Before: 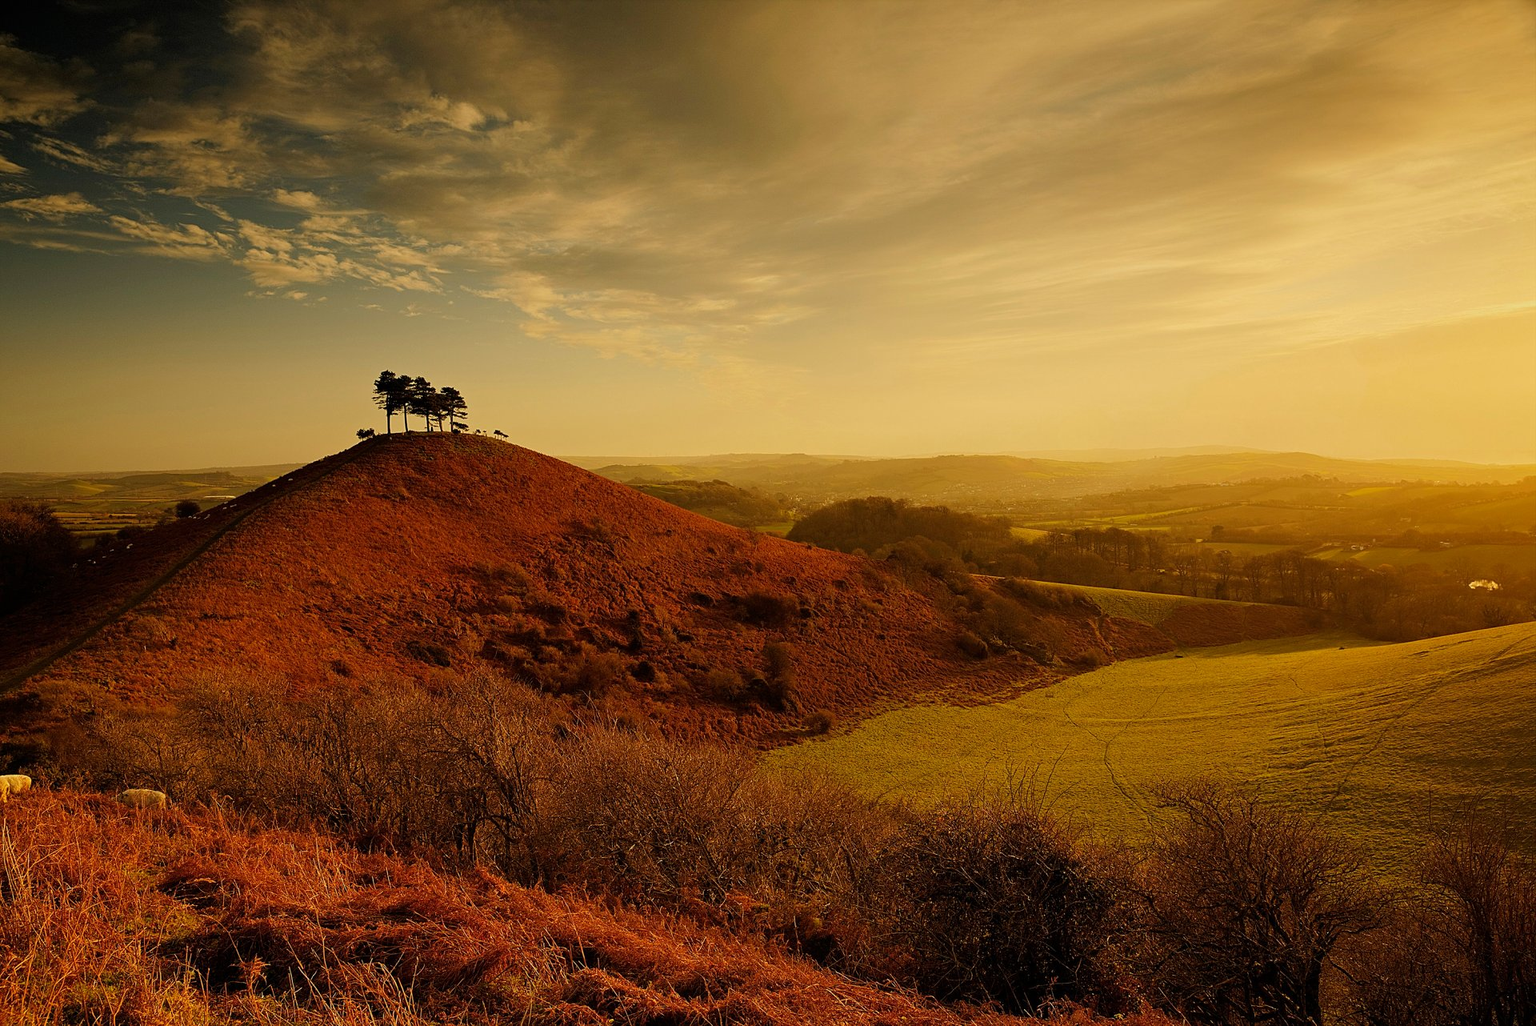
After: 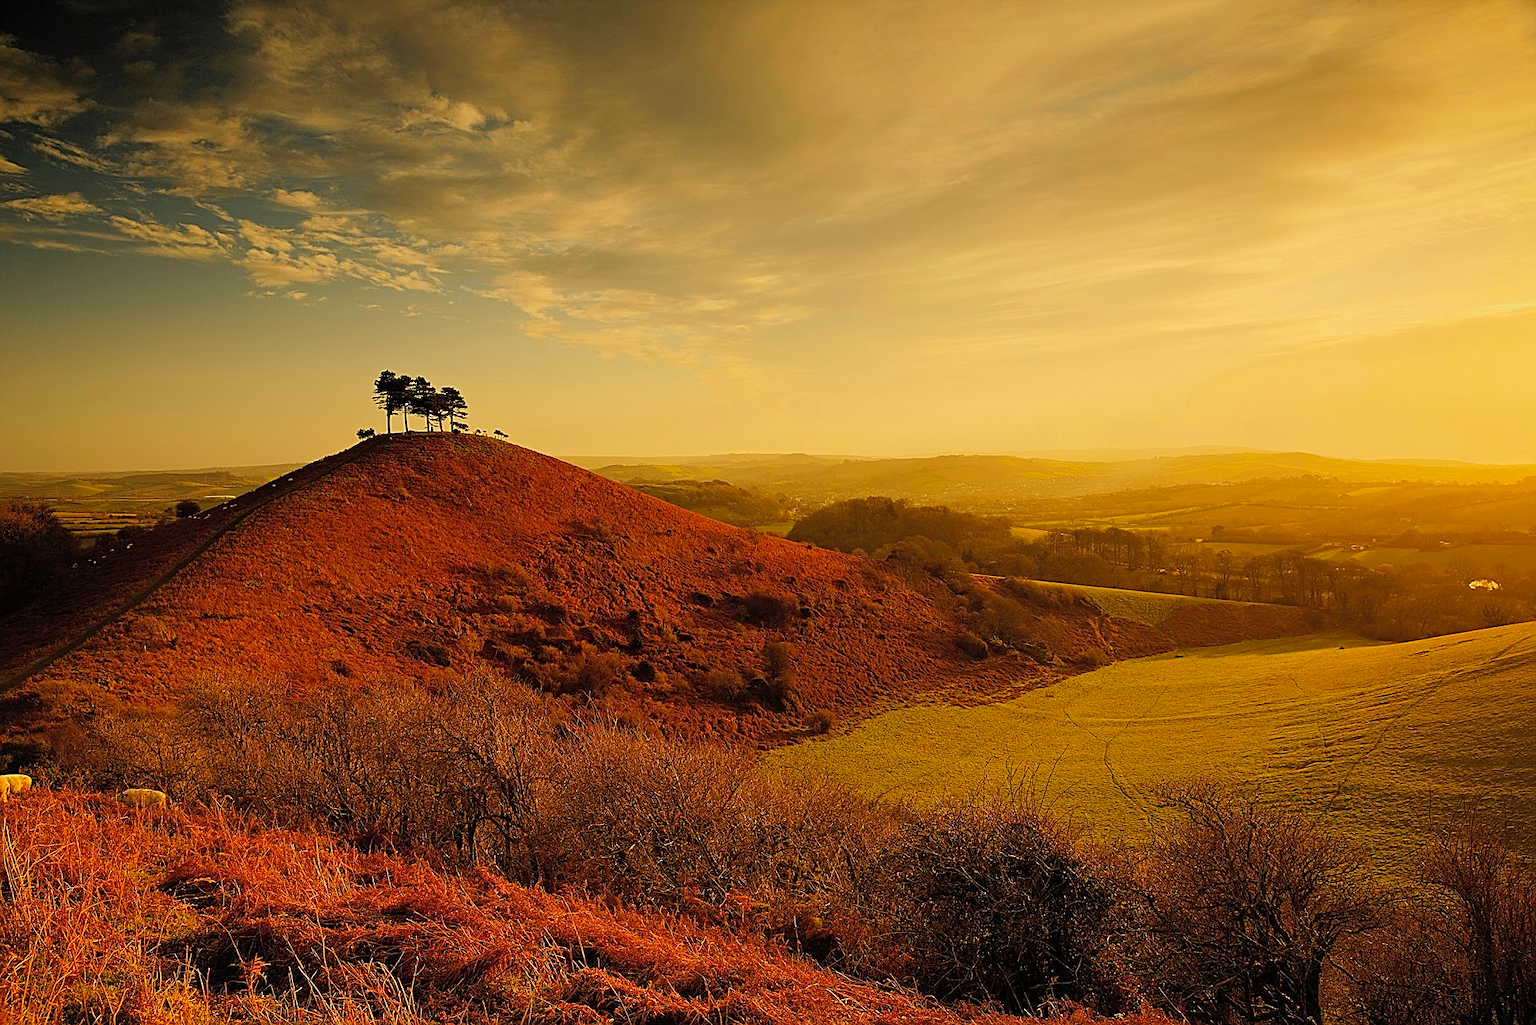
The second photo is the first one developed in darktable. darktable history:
contrast brightness saturation: brightness 0.093, saturation 0.195
sharpen: on, module defaults
